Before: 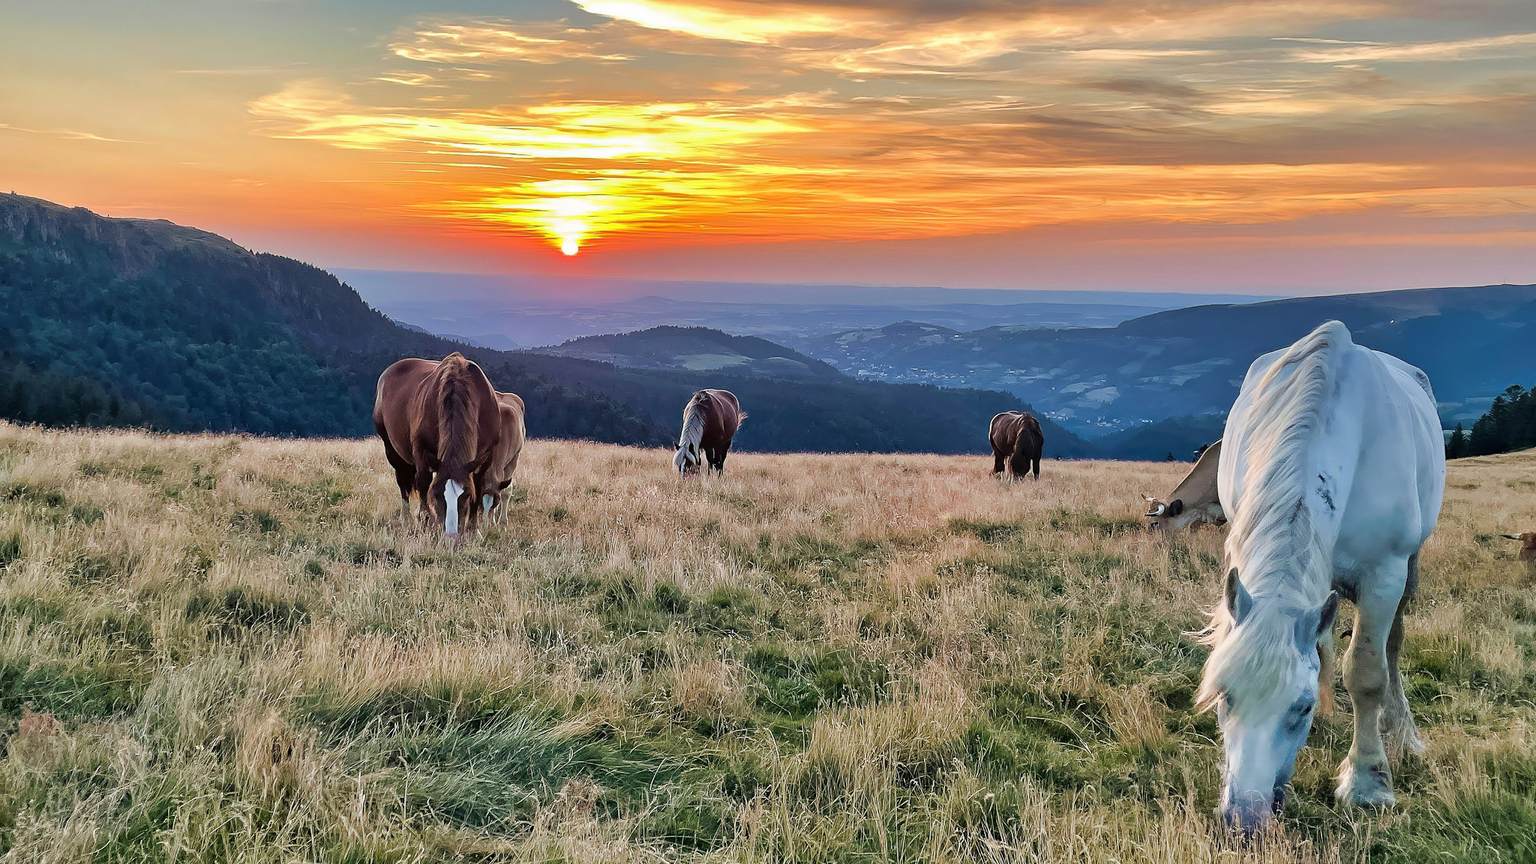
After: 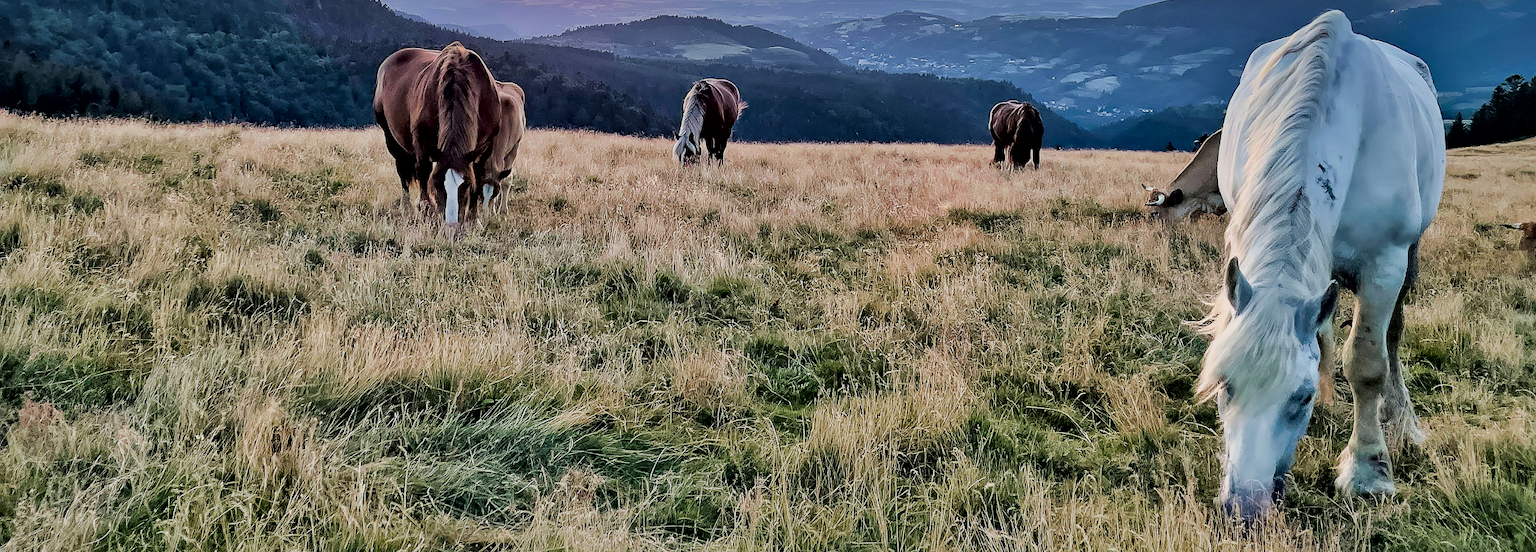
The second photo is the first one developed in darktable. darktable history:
local contrast: mode bilateral grid, contrast 21, coarseness 49, detail 178%, midtone range 0.2
crop and rotate: top 35.974%
filmic rgb: black relative exposure -7.45 EV, white relative exposure 4.83 EV, hardness 3.4, color science v6 (2022)
